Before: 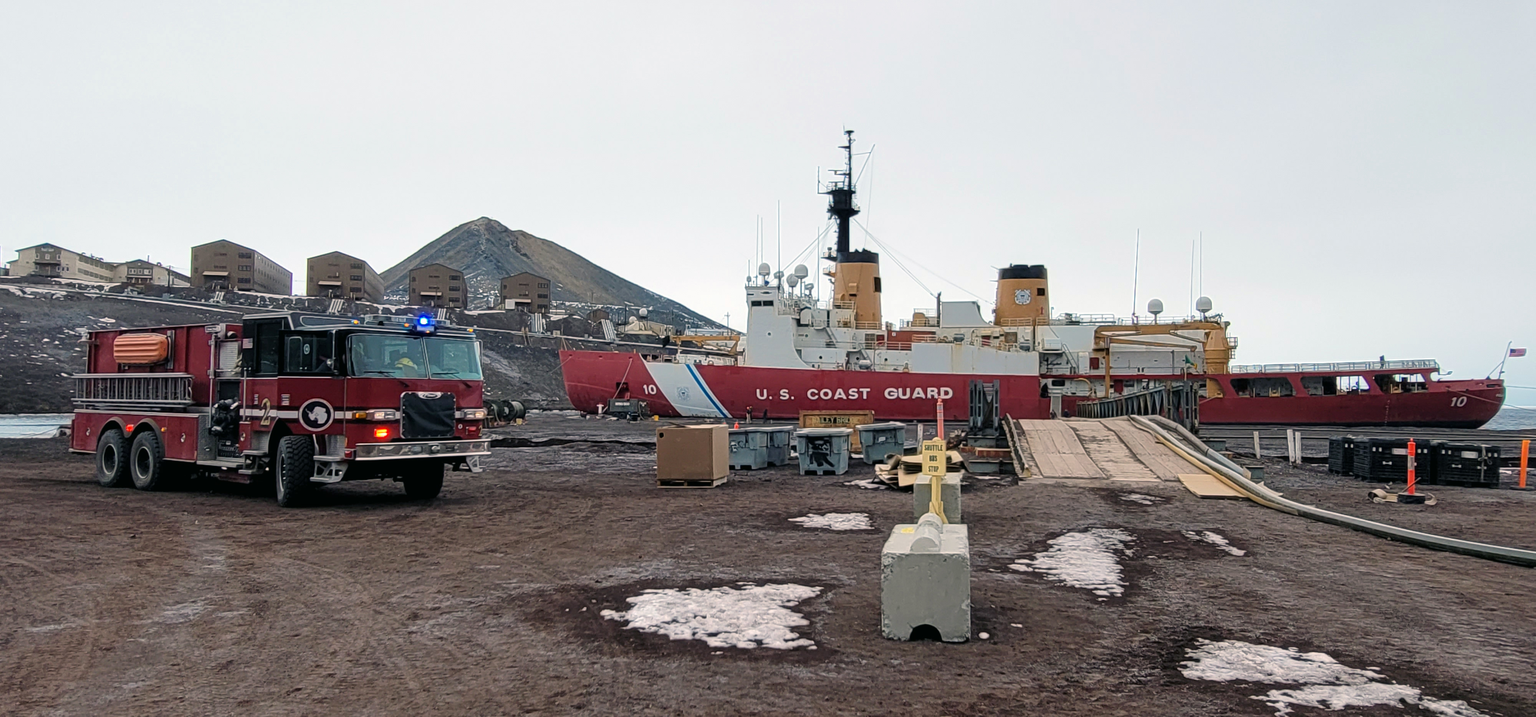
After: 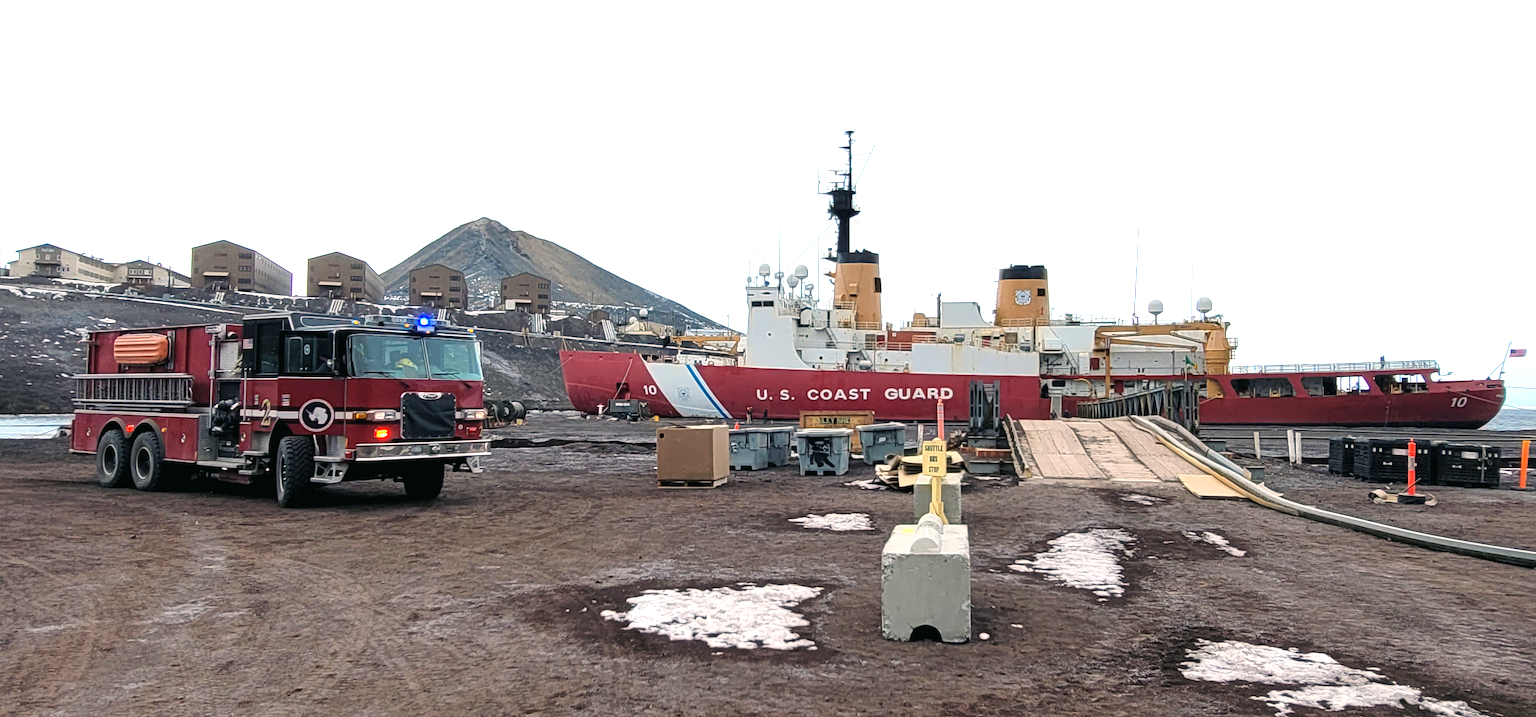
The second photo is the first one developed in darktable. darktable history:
exposure: black level correction 0, exposure 0.681 EV, compensate highlight preservation false
